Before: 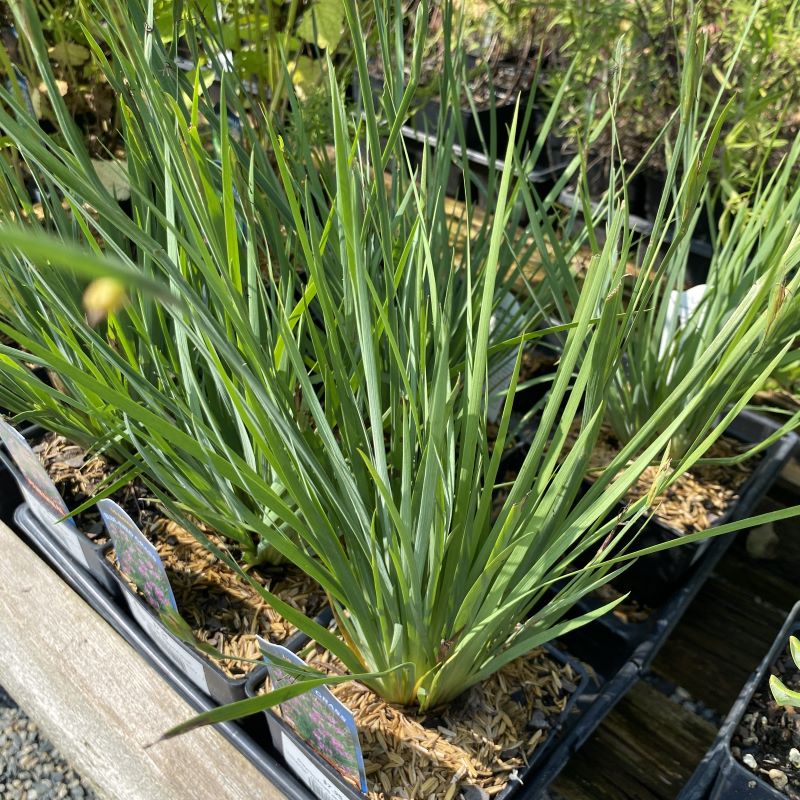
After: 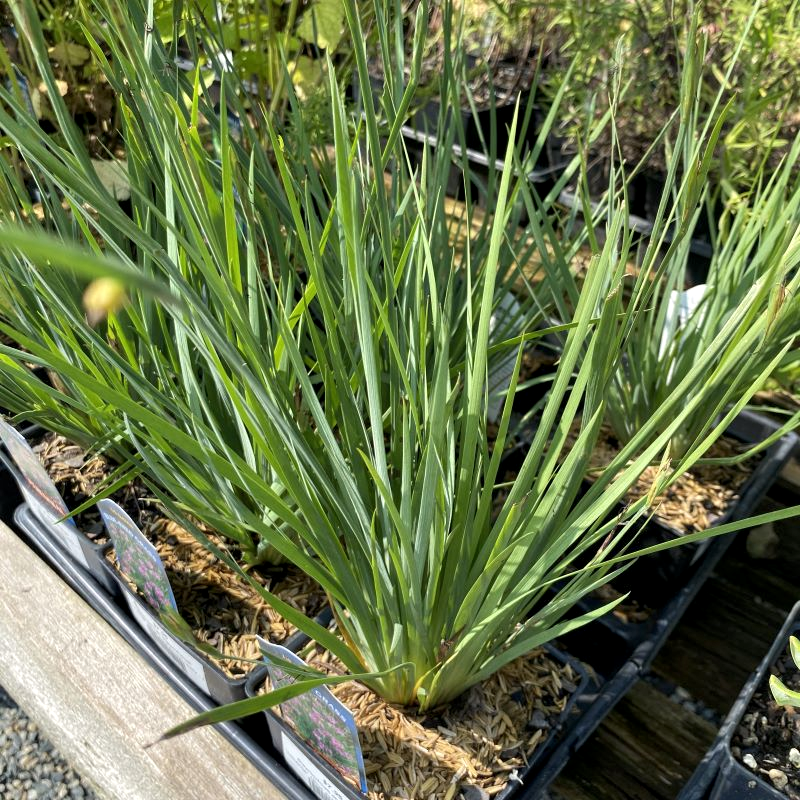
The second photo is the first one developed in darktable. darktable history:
local contrast: highlights 107%, shadows 103%, detail 119%, midtone range 0.2
